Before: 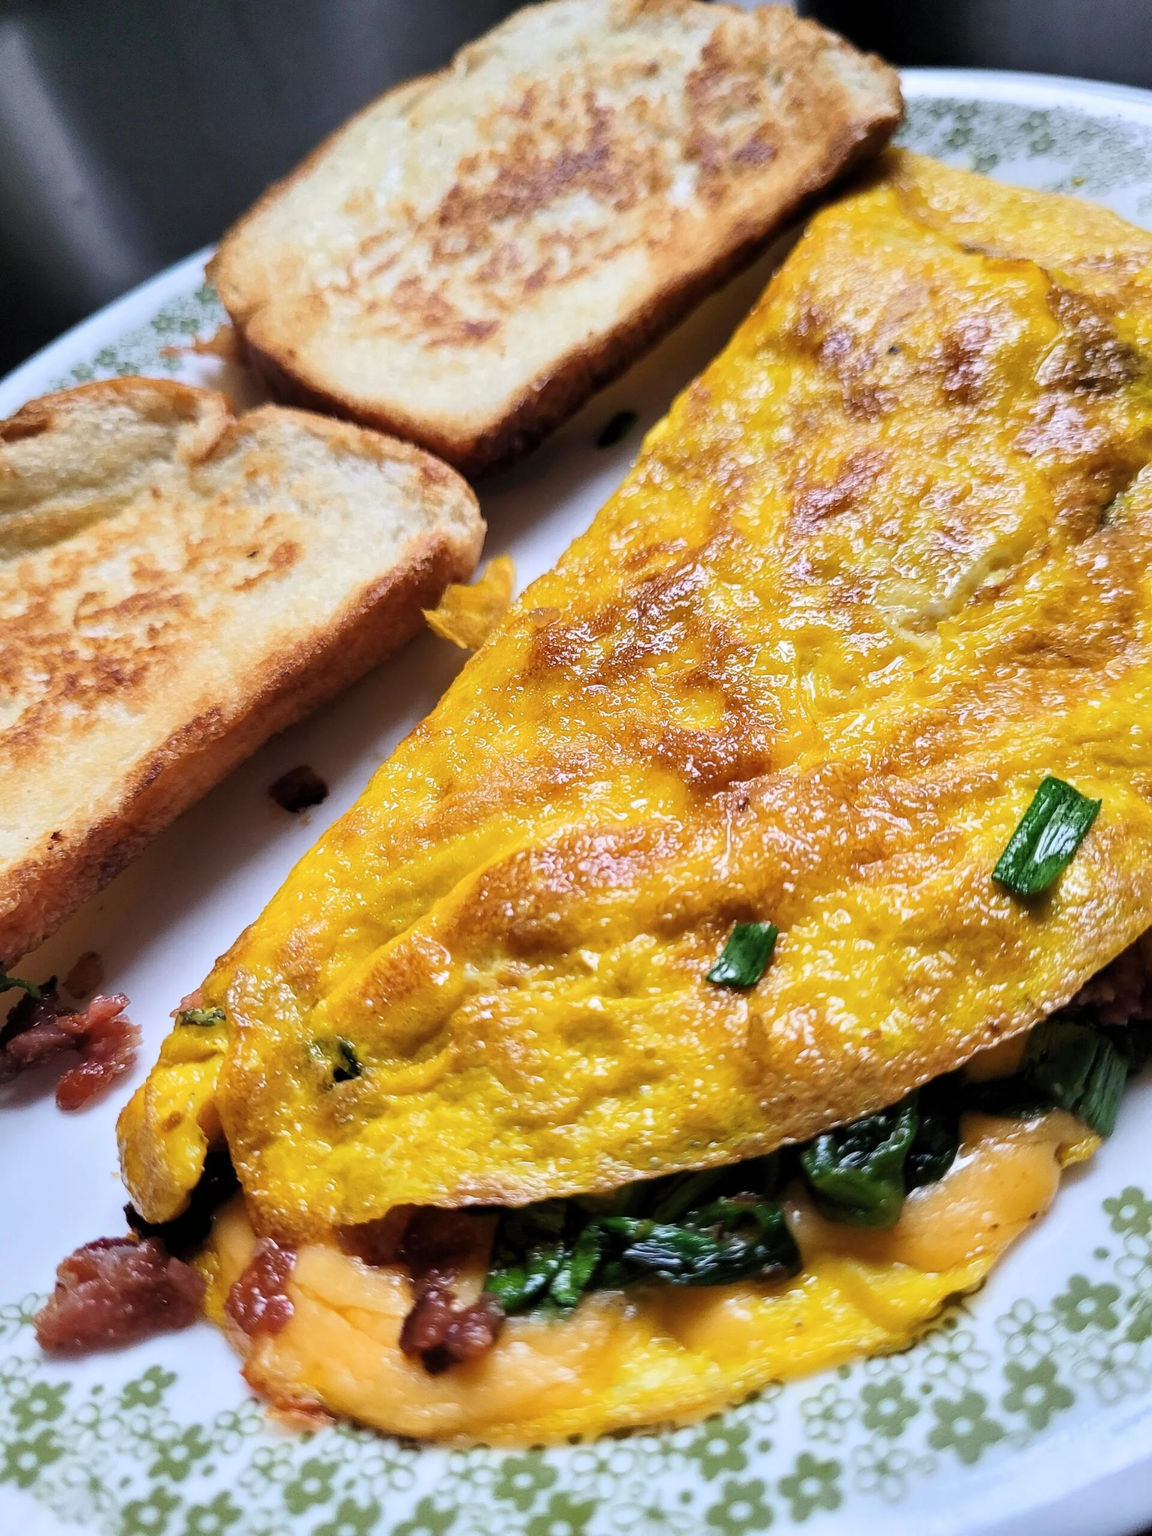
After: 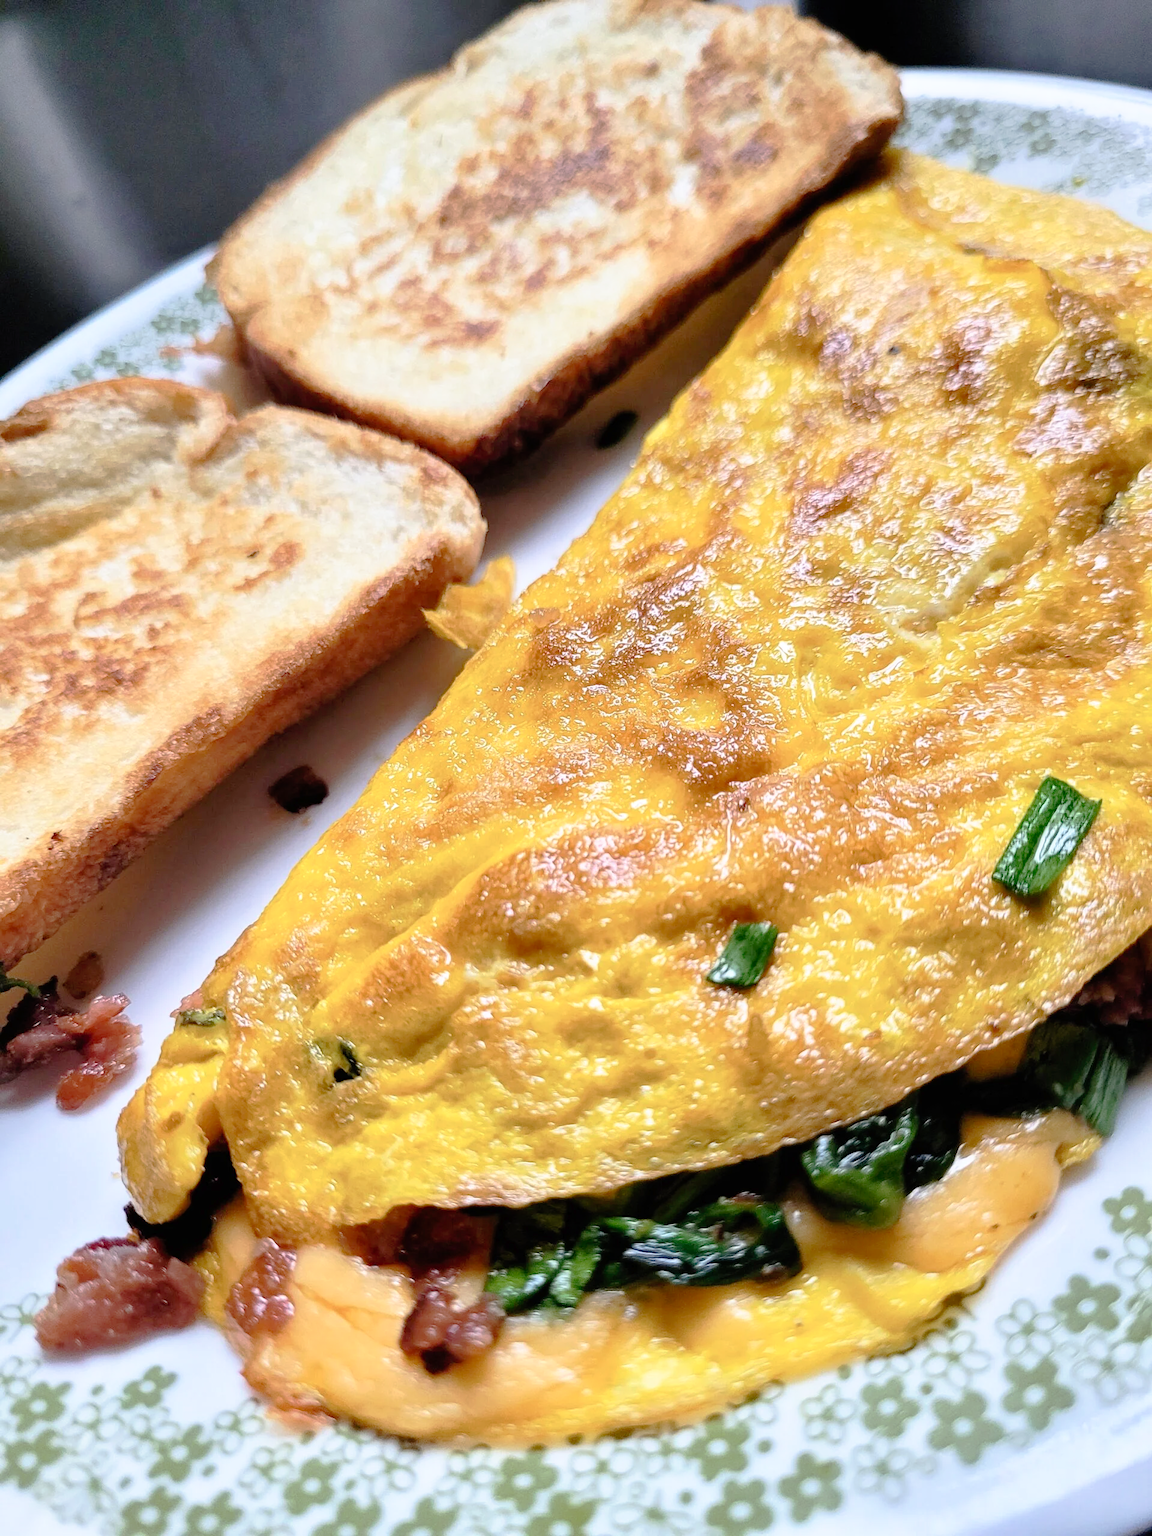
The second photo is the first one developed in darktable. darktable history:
tone equalizer: on, module defaults
tone curve: curves: ch0 [(0, 0) (0.003, 0.007) (0.011, 0.011) (0.025, 0.021) (0.044, 0.04) (0.069, 0.07) (0.1, 0.129) (0.136, 0.187) (0.177, 0.254) (0.224, 0.325) (0.277, 0.398) (0.335, 0.461) (0.399, 0.513) (0.468, 0.571) (0.543, 0.624) (0.623, 0.69) (0.709, 0.777) (0.801, 0.86) (0.898, 0.953) (1, 1)], preserve colors none
